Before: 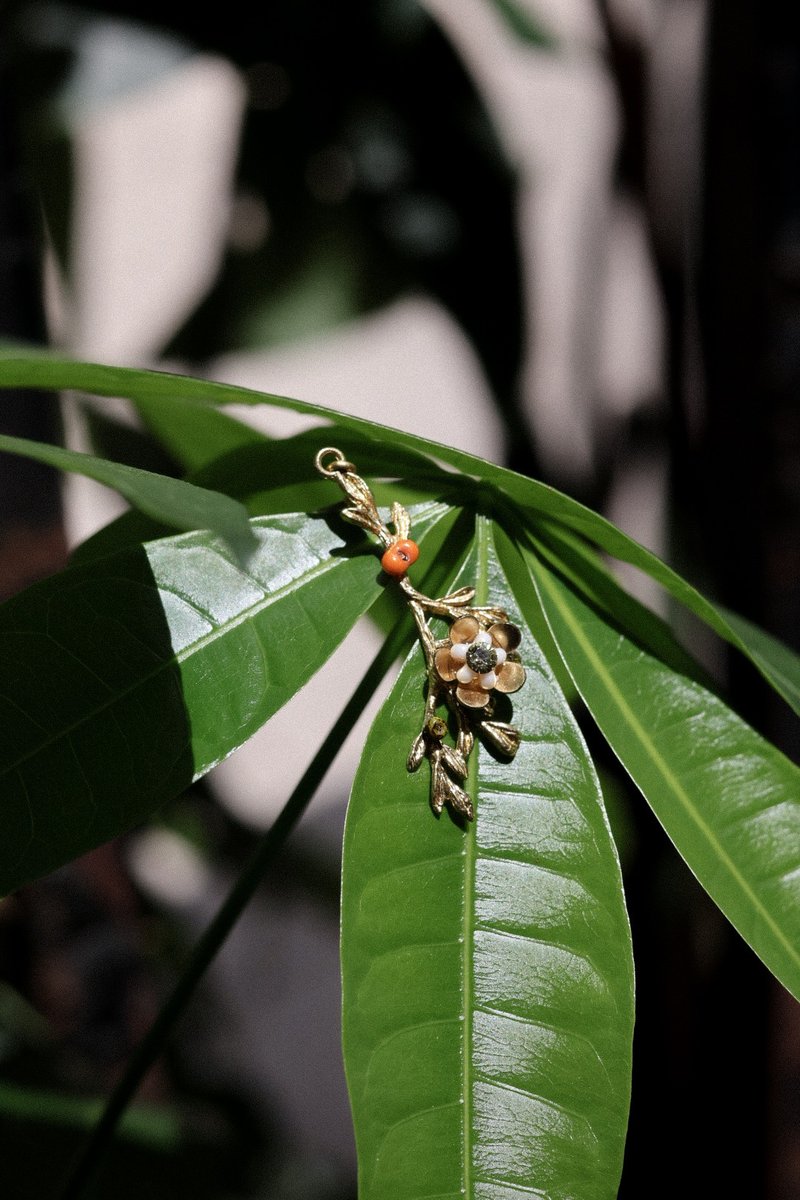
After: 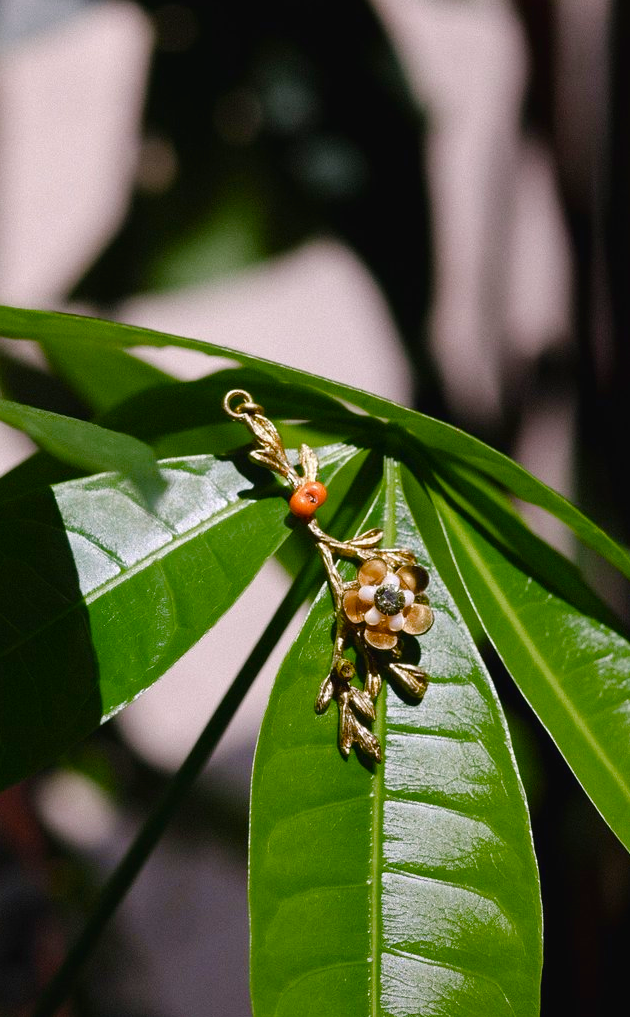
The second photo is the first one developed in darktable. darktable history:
crop: left 11.563%, top 4.904%, right 9.572%, bottom 10.292%
color balance rgb: highlights gain › chroma 1.512%, highlights gain › hue 311.88°, global offset › luminance 0.254%, perceptual saturation grading › global saturation 24.869%, perceptual saturation grading › highlights -51.201%, perceptual saturation grading › mid-tones 19.15%, perceptual saturation grading › shadows 60.791%, global vibrance 34.705%
